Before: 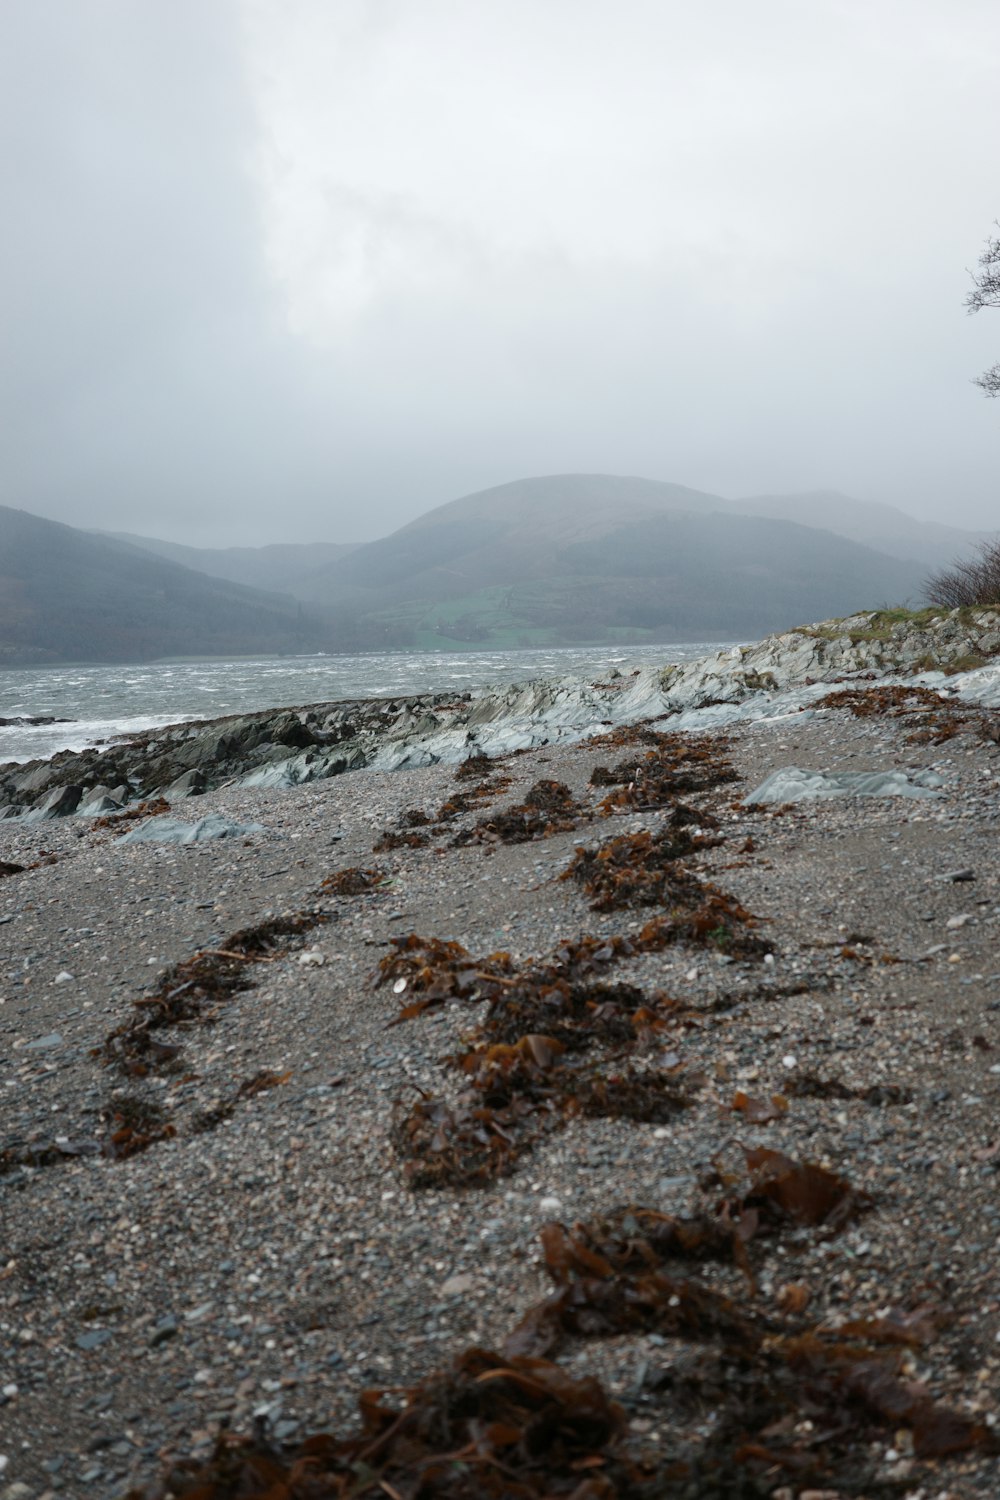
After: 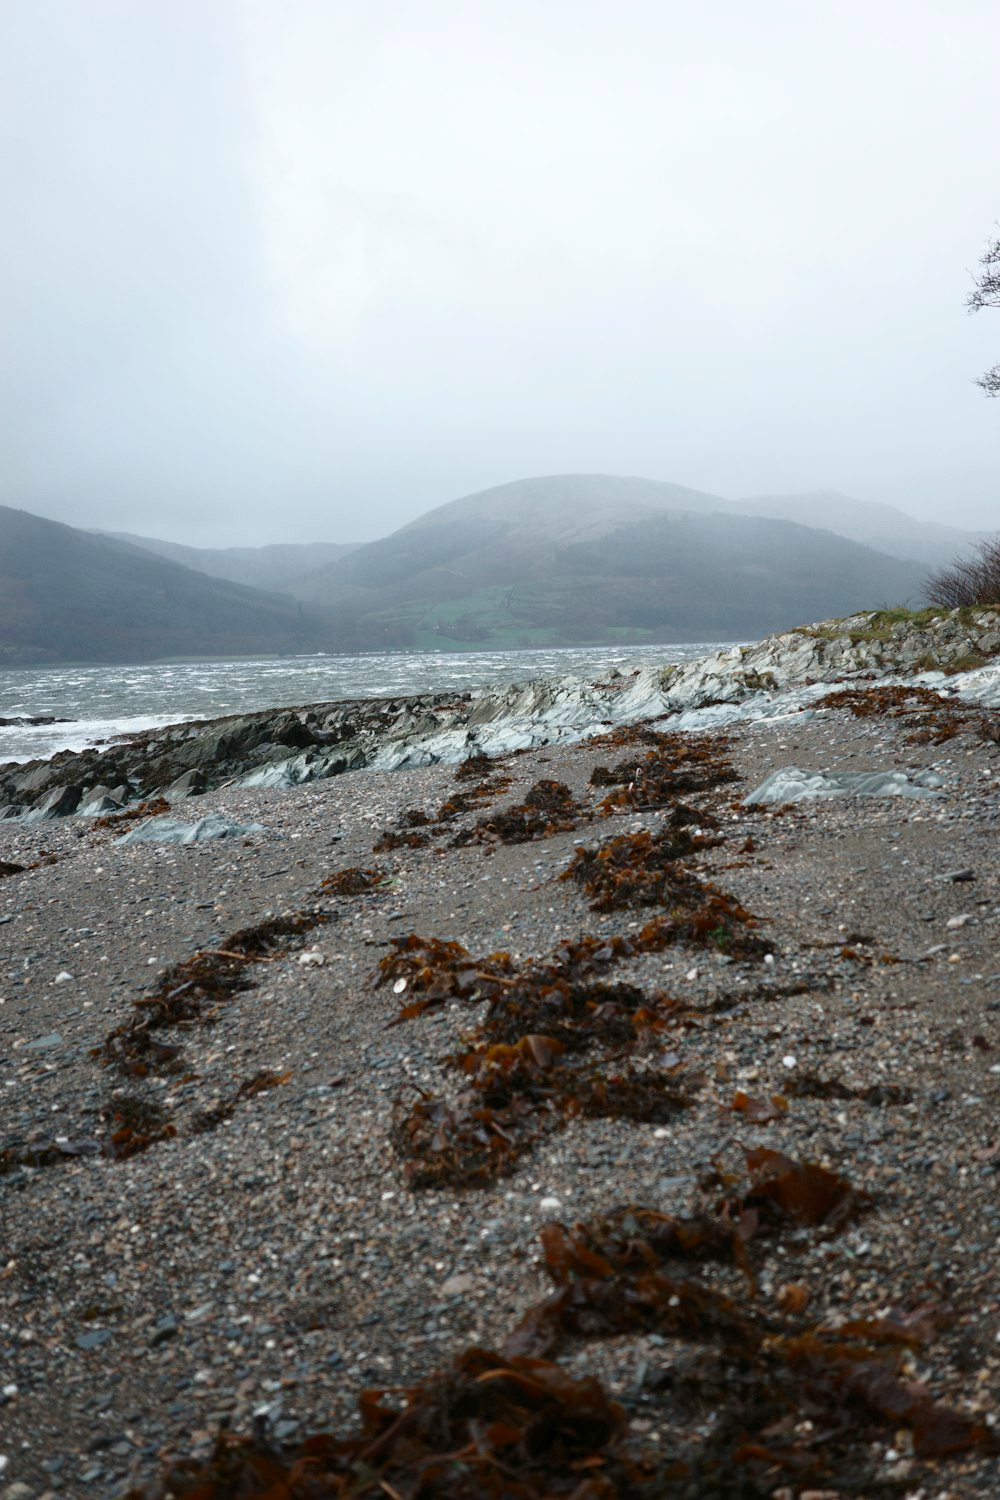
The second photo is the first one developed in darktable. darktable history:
contrast brightness saturation: contrast 0.23, brightness 0.1, saturation 0.29
tone curve: curves: ch0 [(0, 0) (0.48, 0.431) (0.7, 0.609) (0.864, 0.854) (1, 1)]
